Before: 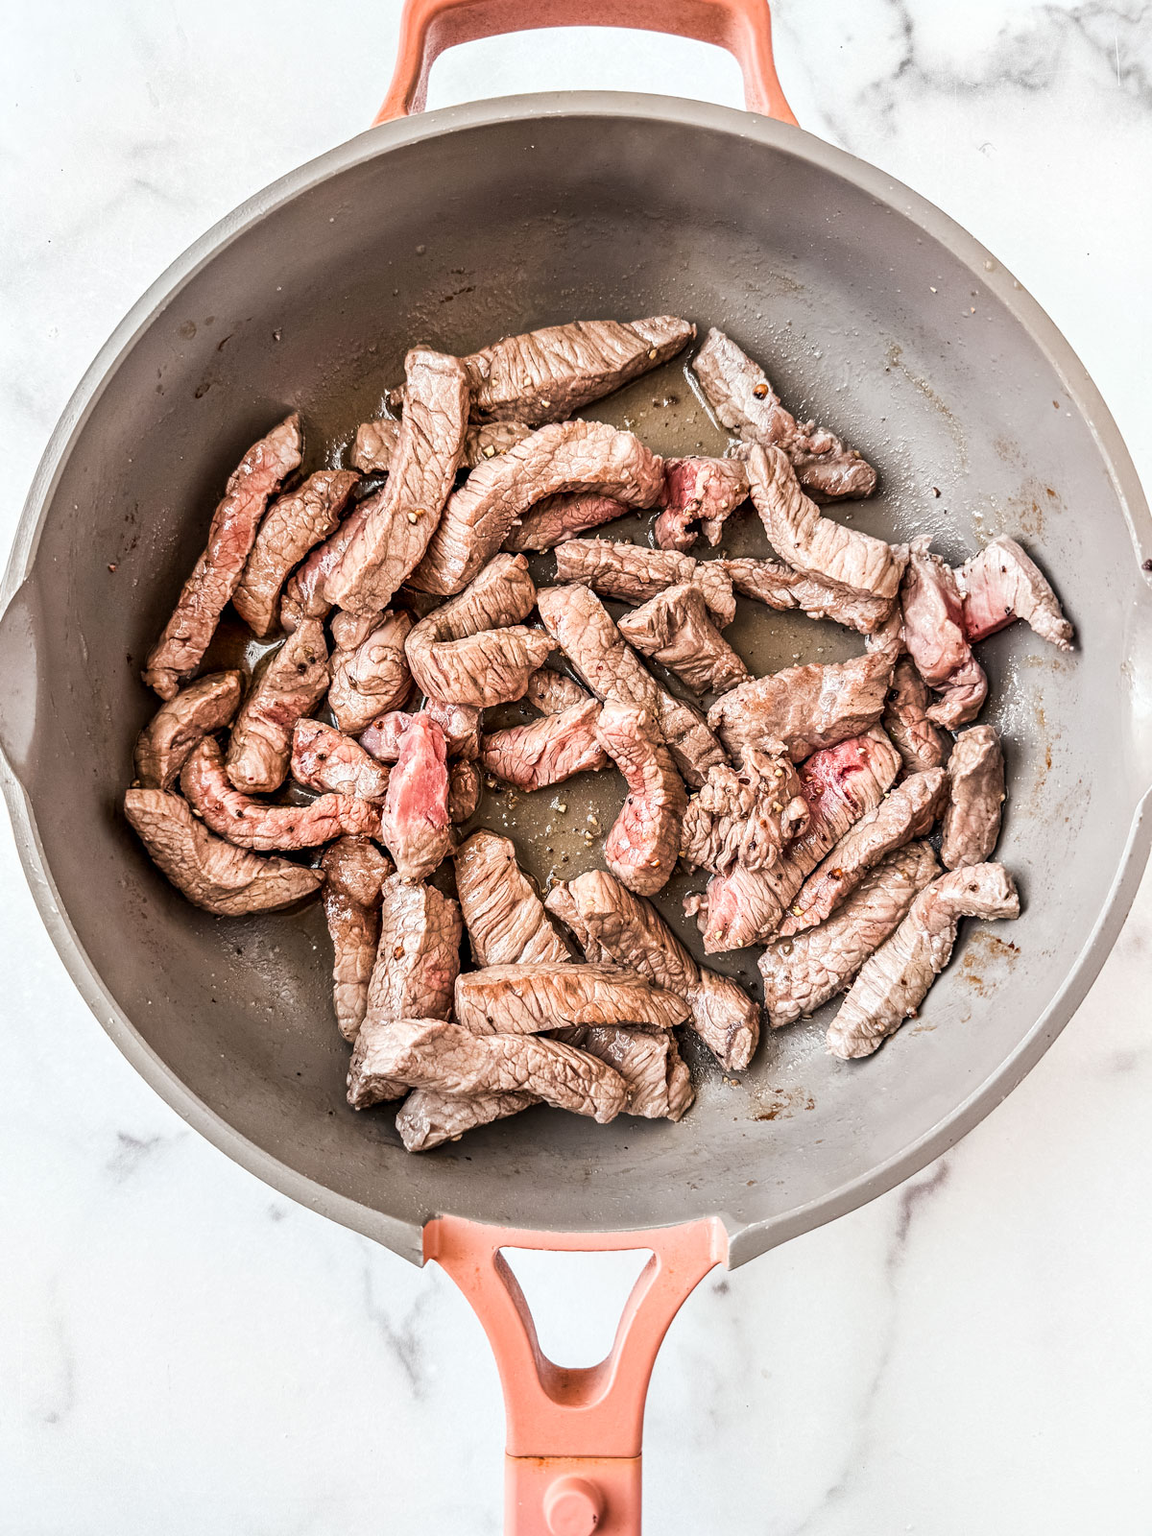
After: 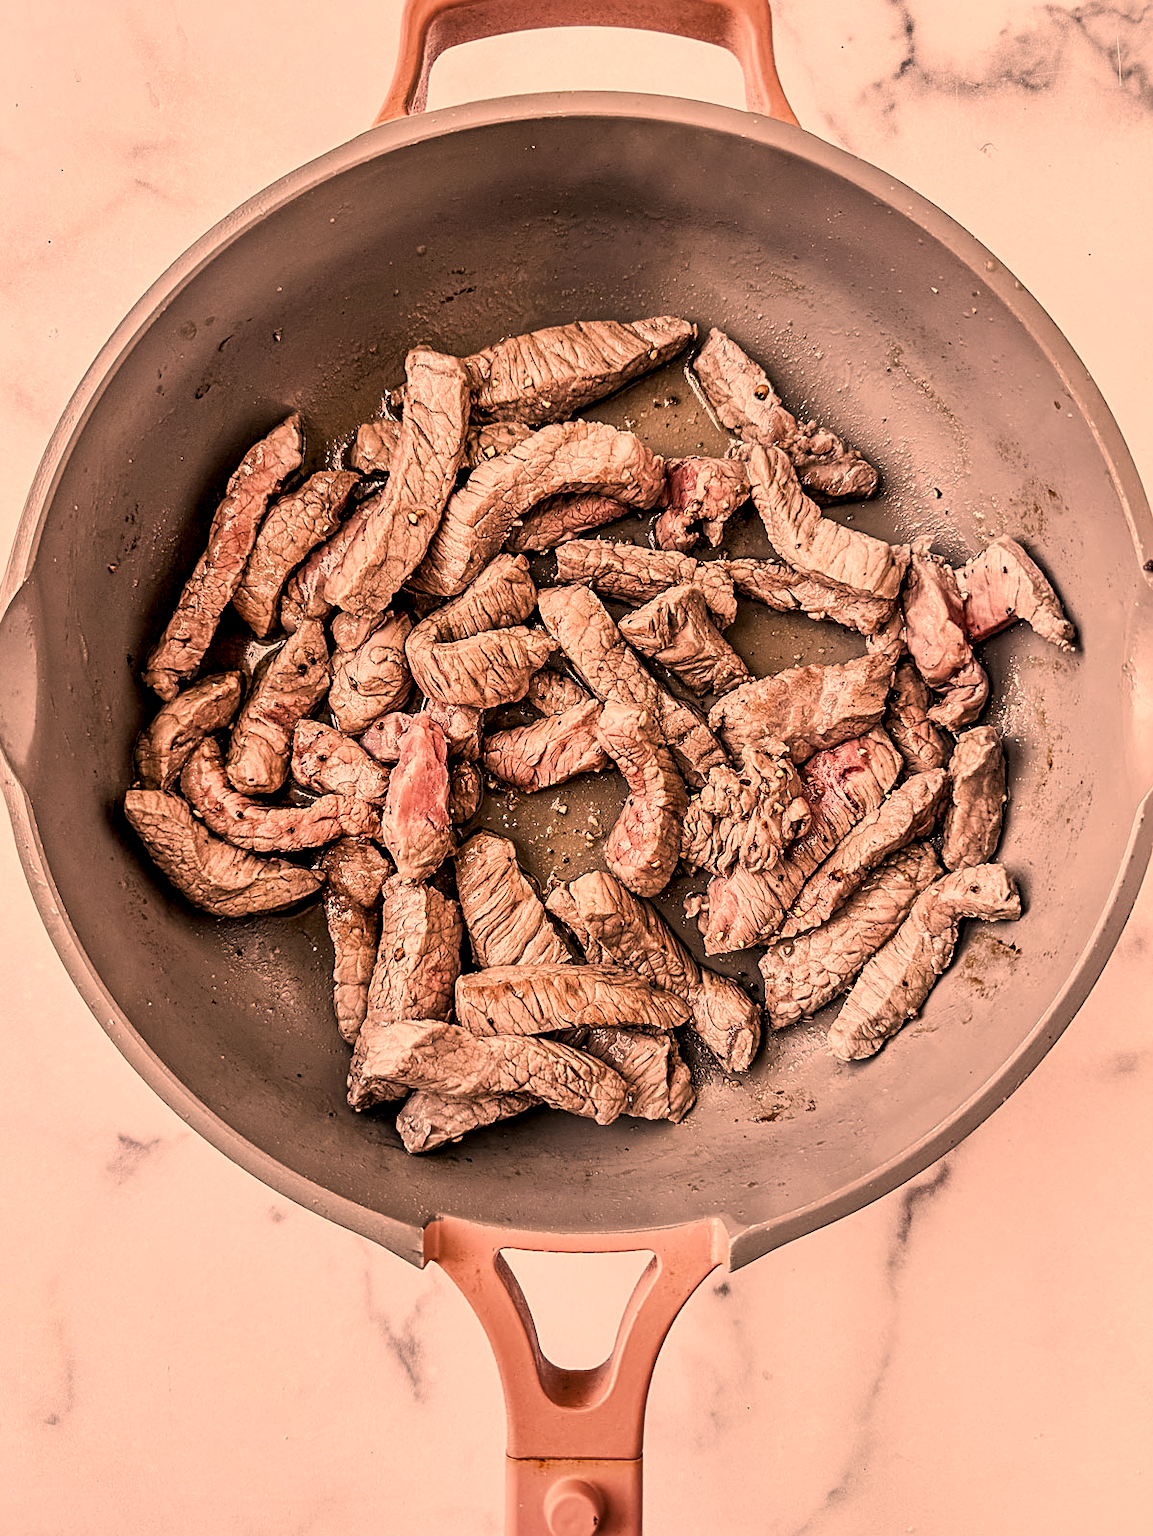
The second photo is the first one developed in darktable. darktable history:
exposure: black level correction 0.009, exposure -0.162 EV, compensate highlight preservation false
shadows and highlights: soften with gaussian
crop: bottom 0.069%
sharpen: on, module defaults
color correction: highlights a* 39.24, highlights b* 40, saturation 0.688
